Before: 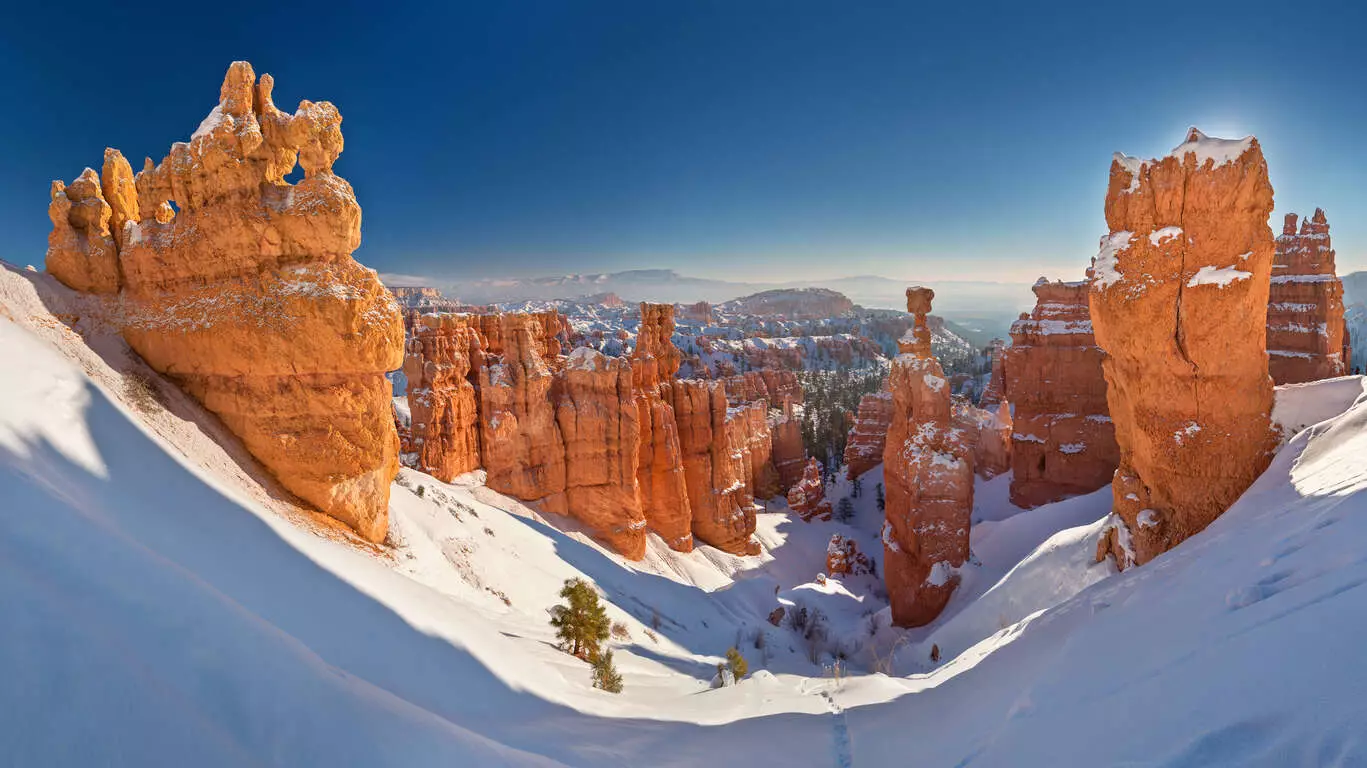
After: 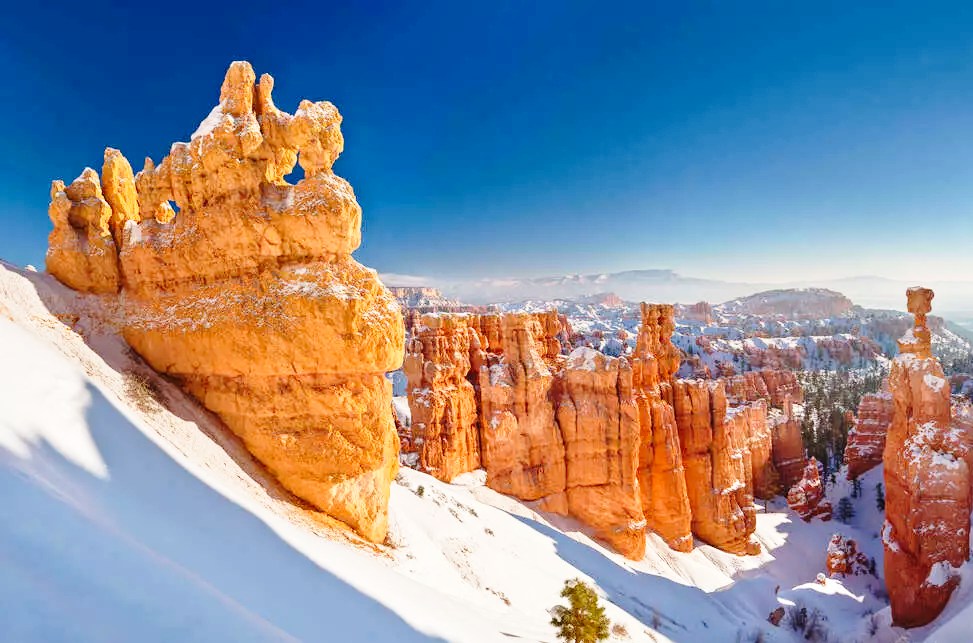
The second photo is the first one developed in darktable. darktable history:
base curve: curves: ch0 [(0, 0) (0.028, 0.03) (0.121, 0.232) (0.46, 0.748) (0.859, 0.968) (1, 1)], preserve colors none
crop: right 28.75%, bottom 16.231%
